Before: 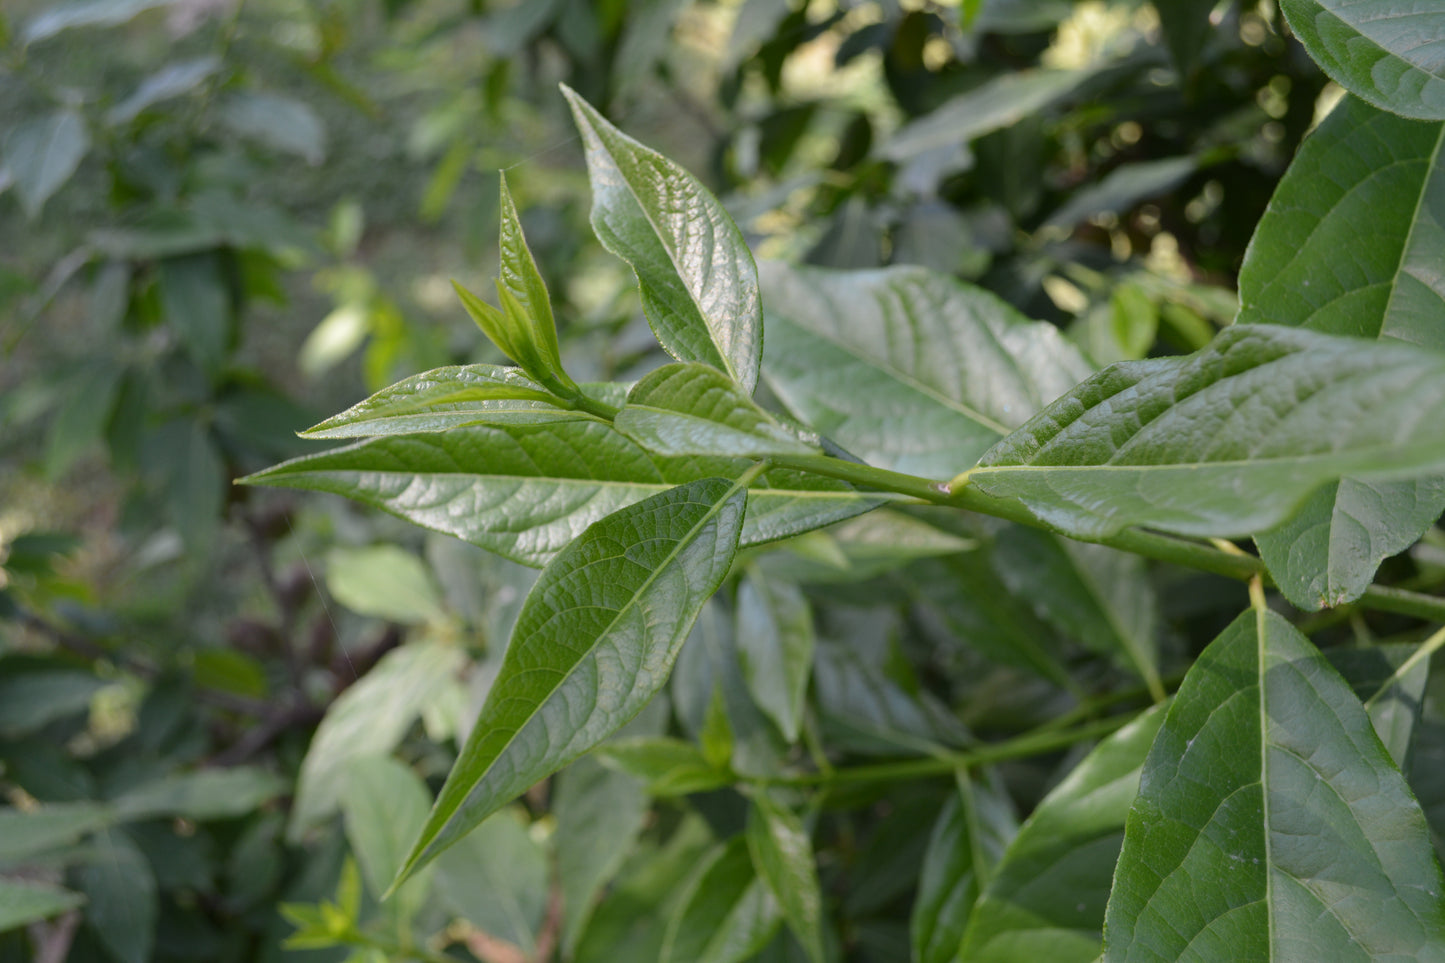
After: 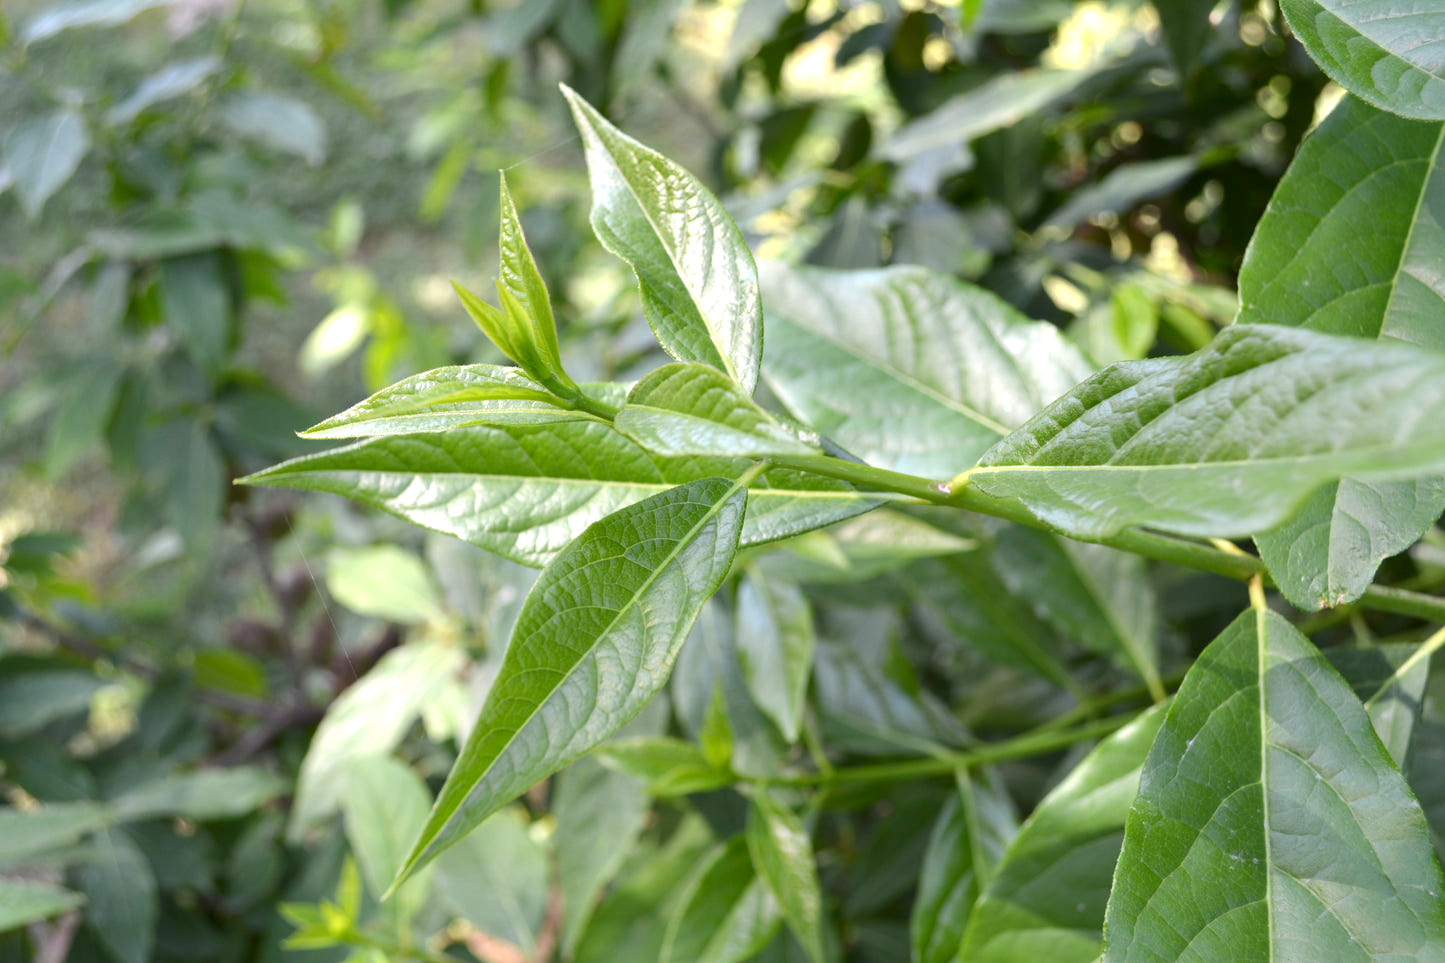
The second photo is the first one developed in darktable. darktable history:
exposure: black level correction 0.001, exposure 1 EV, compensate highlight preservation false
base curve: curves: ch0 [(0, 0) (0.989, 0.992)], preserve colors none
